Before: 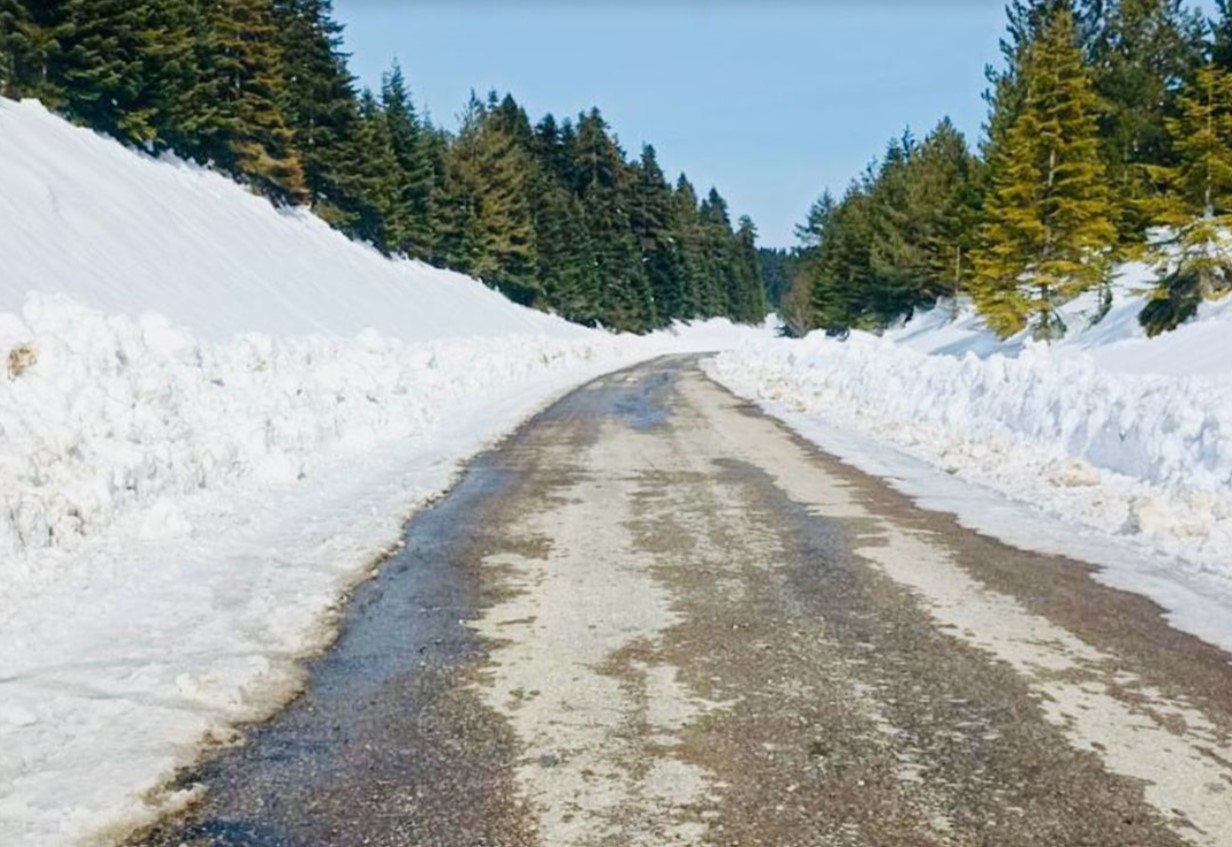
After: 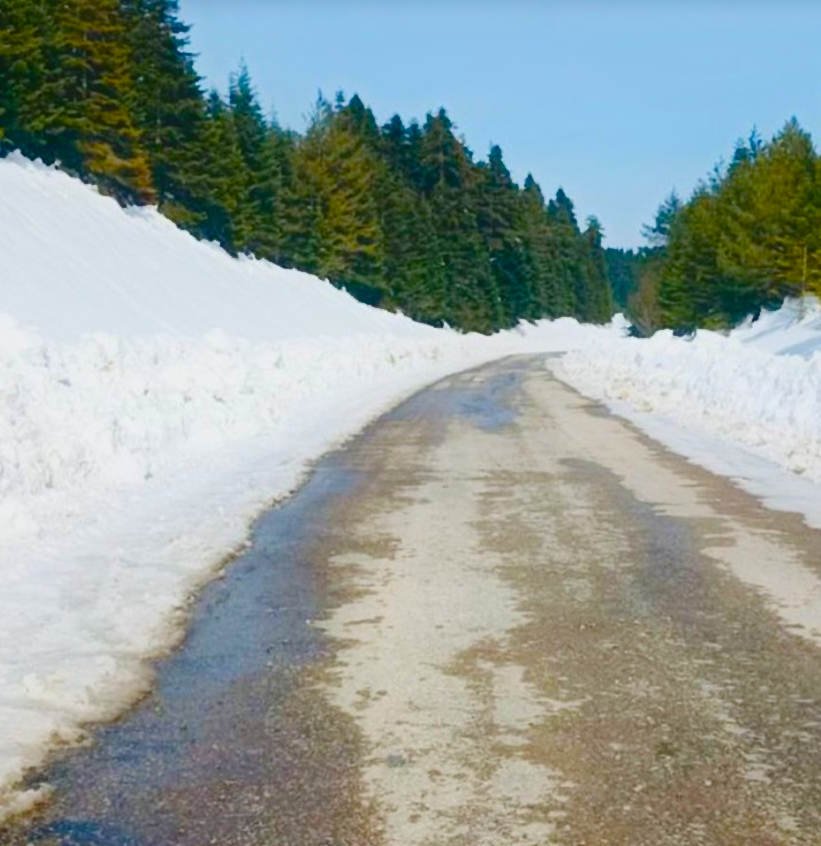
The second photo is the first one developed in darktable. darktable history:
crop and rotate: left 12.432%, right 20.867%
color balance rgb: perceptual saturation grading › global saturation 20%, perceptual saturation grading › highlights -24.984%, perceptual saturation grading › shadows 49.657%, global vibrance 29.92%
exposure: compensate exposure bias true, compensate highlight preservation false
contrast equalizer: octaves 7, y [[0.6 ×6], [0.55 ×6], [0 ×6], [0 ×6], [0 ×6]], mix -0.982
